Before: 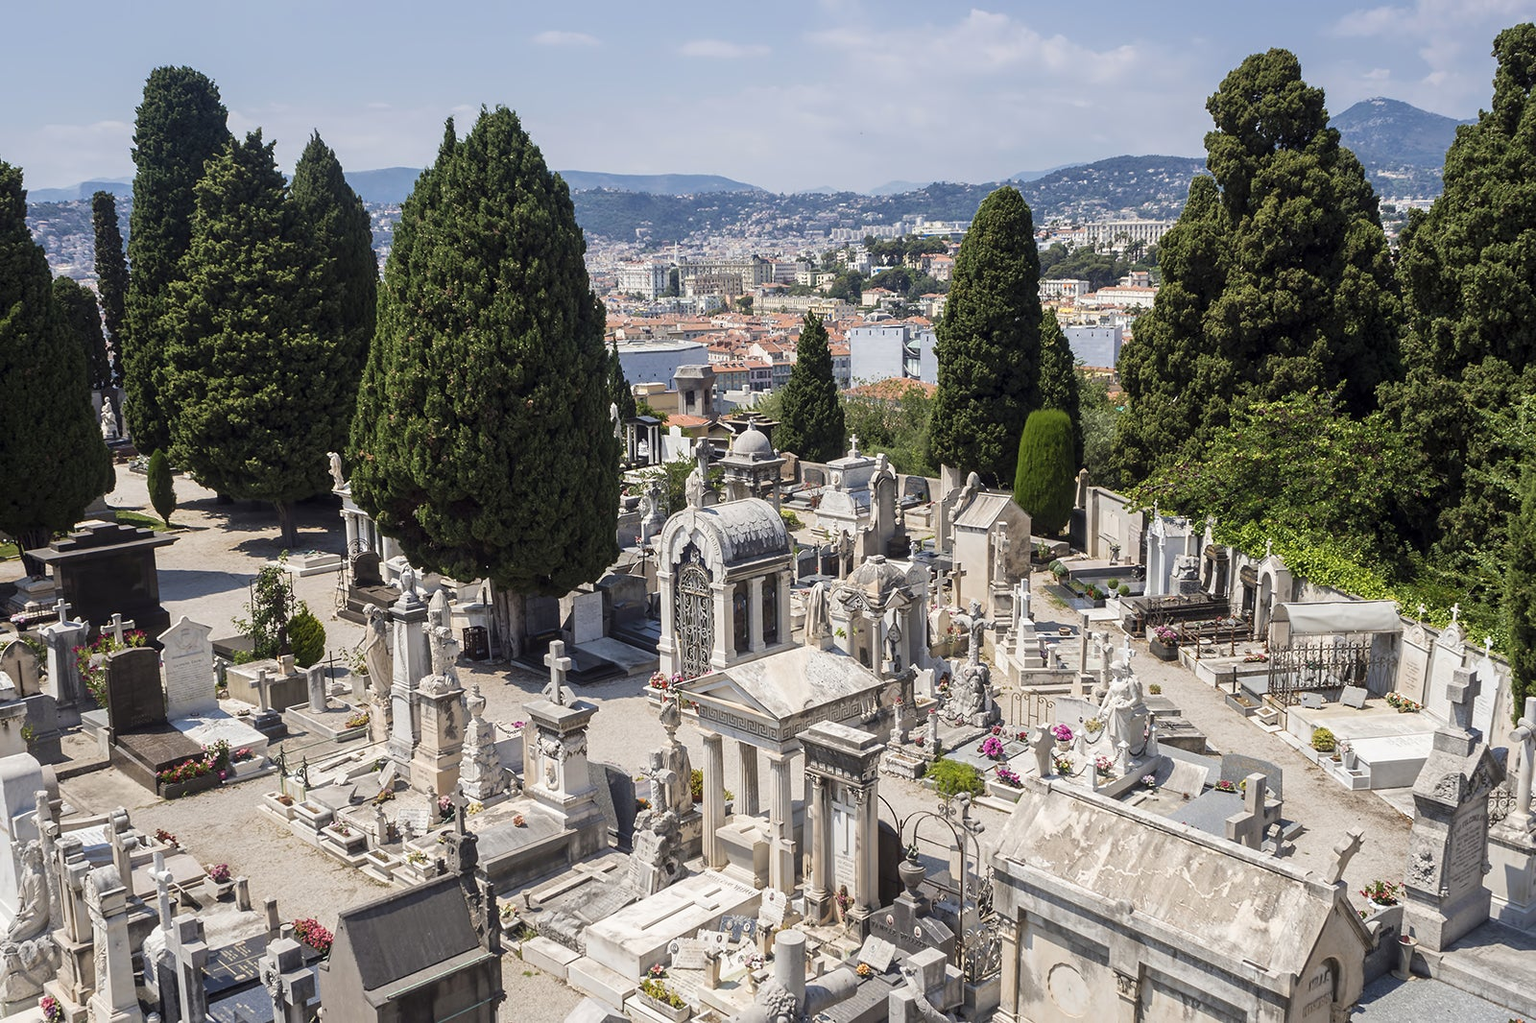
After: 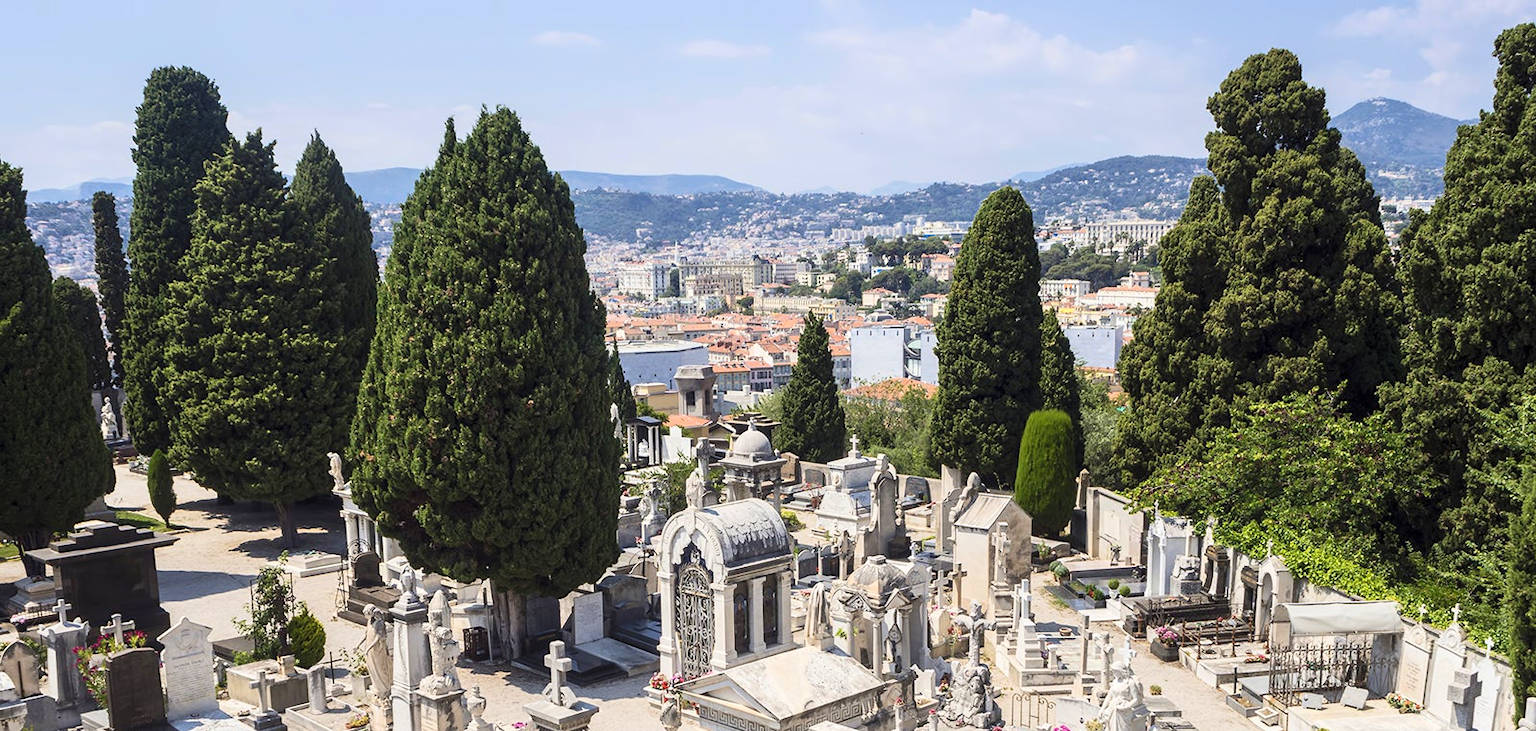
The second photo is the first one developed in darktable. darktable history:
color correction: saturation 1.1
contrast brightness saturation: contrast 0.2, brightness 0.15, saturation 0.14
crop: bottom 28.576%
